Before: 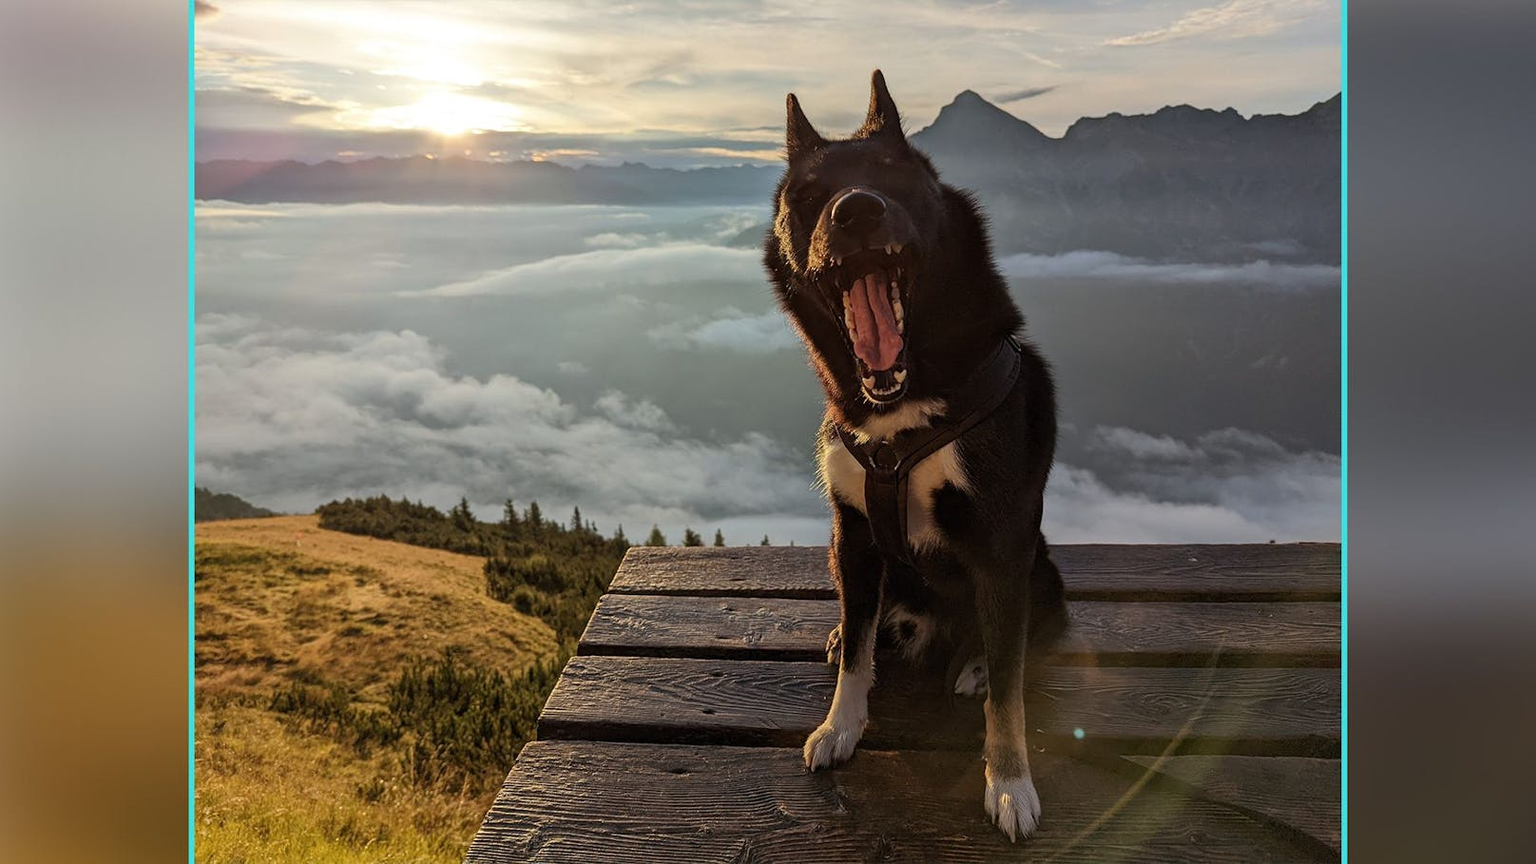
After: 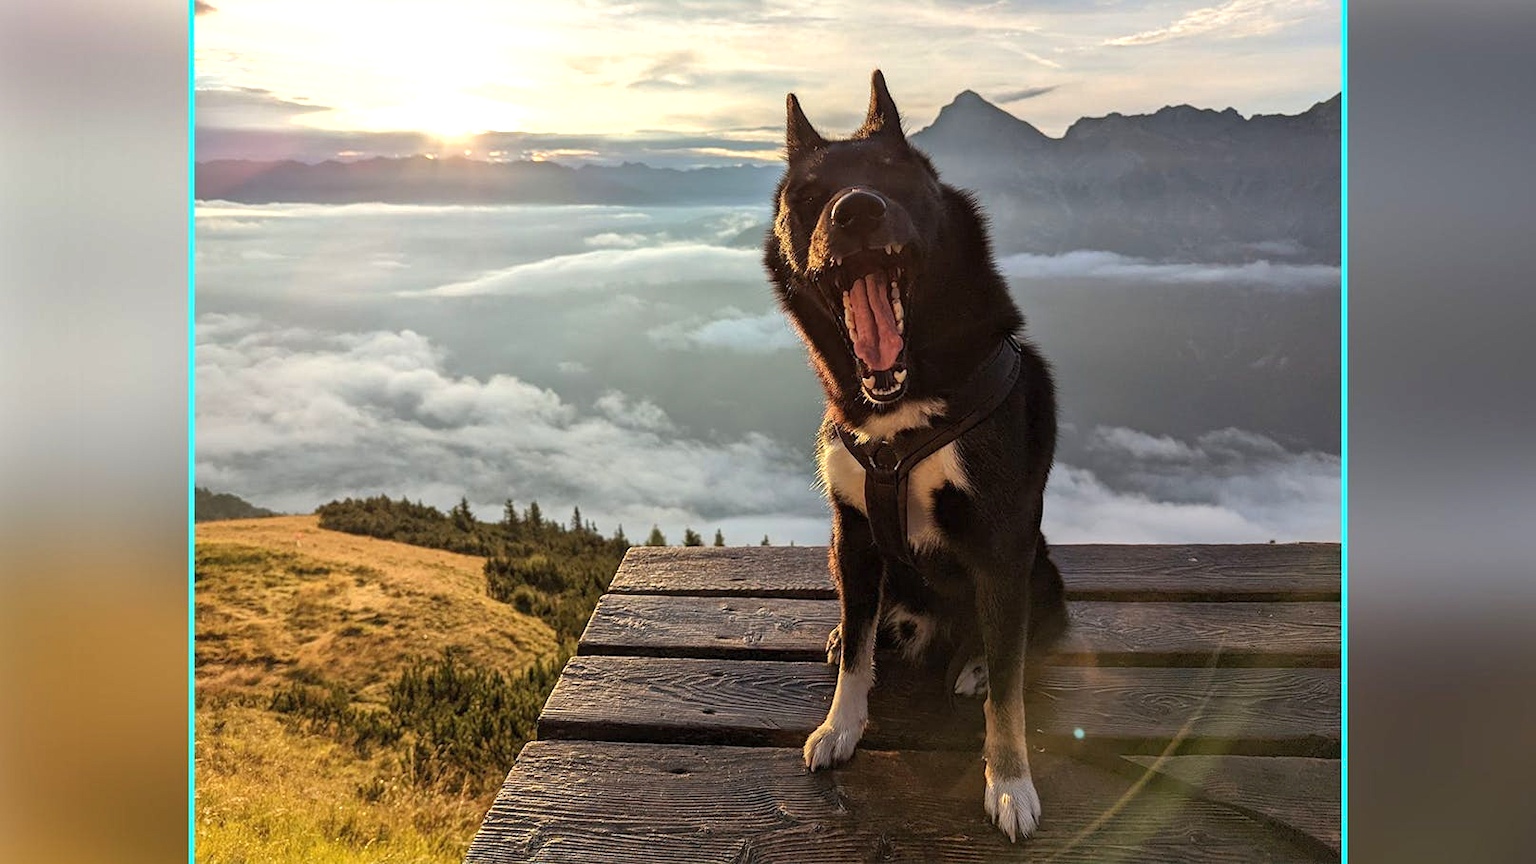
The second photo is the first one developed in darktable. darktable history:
shadows and highlights: shadows 10, white point adjustment 1, highlights -40
exposure: exposure 0.636 EV, compensate highlight preservation false
